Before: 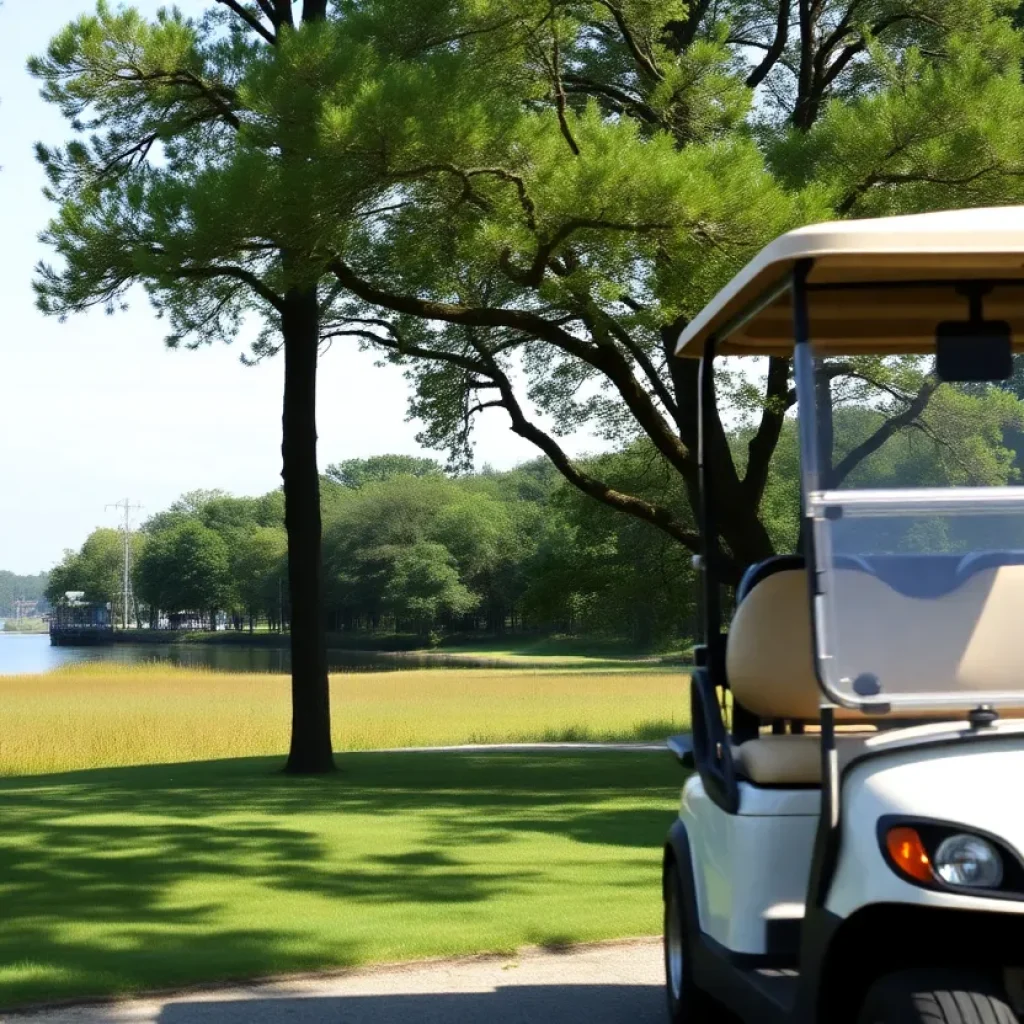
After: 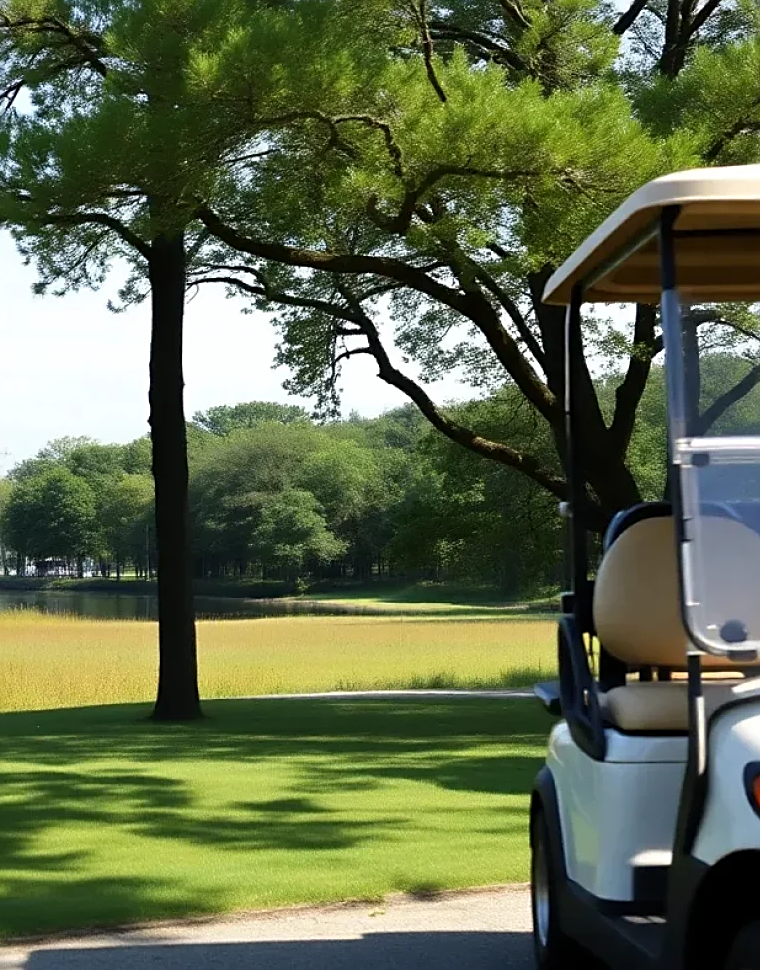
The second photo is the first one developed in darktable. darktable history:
crop and rotate: left 13.071%, top 5.236%, right 12.624%
sharpen: on, module defaults
